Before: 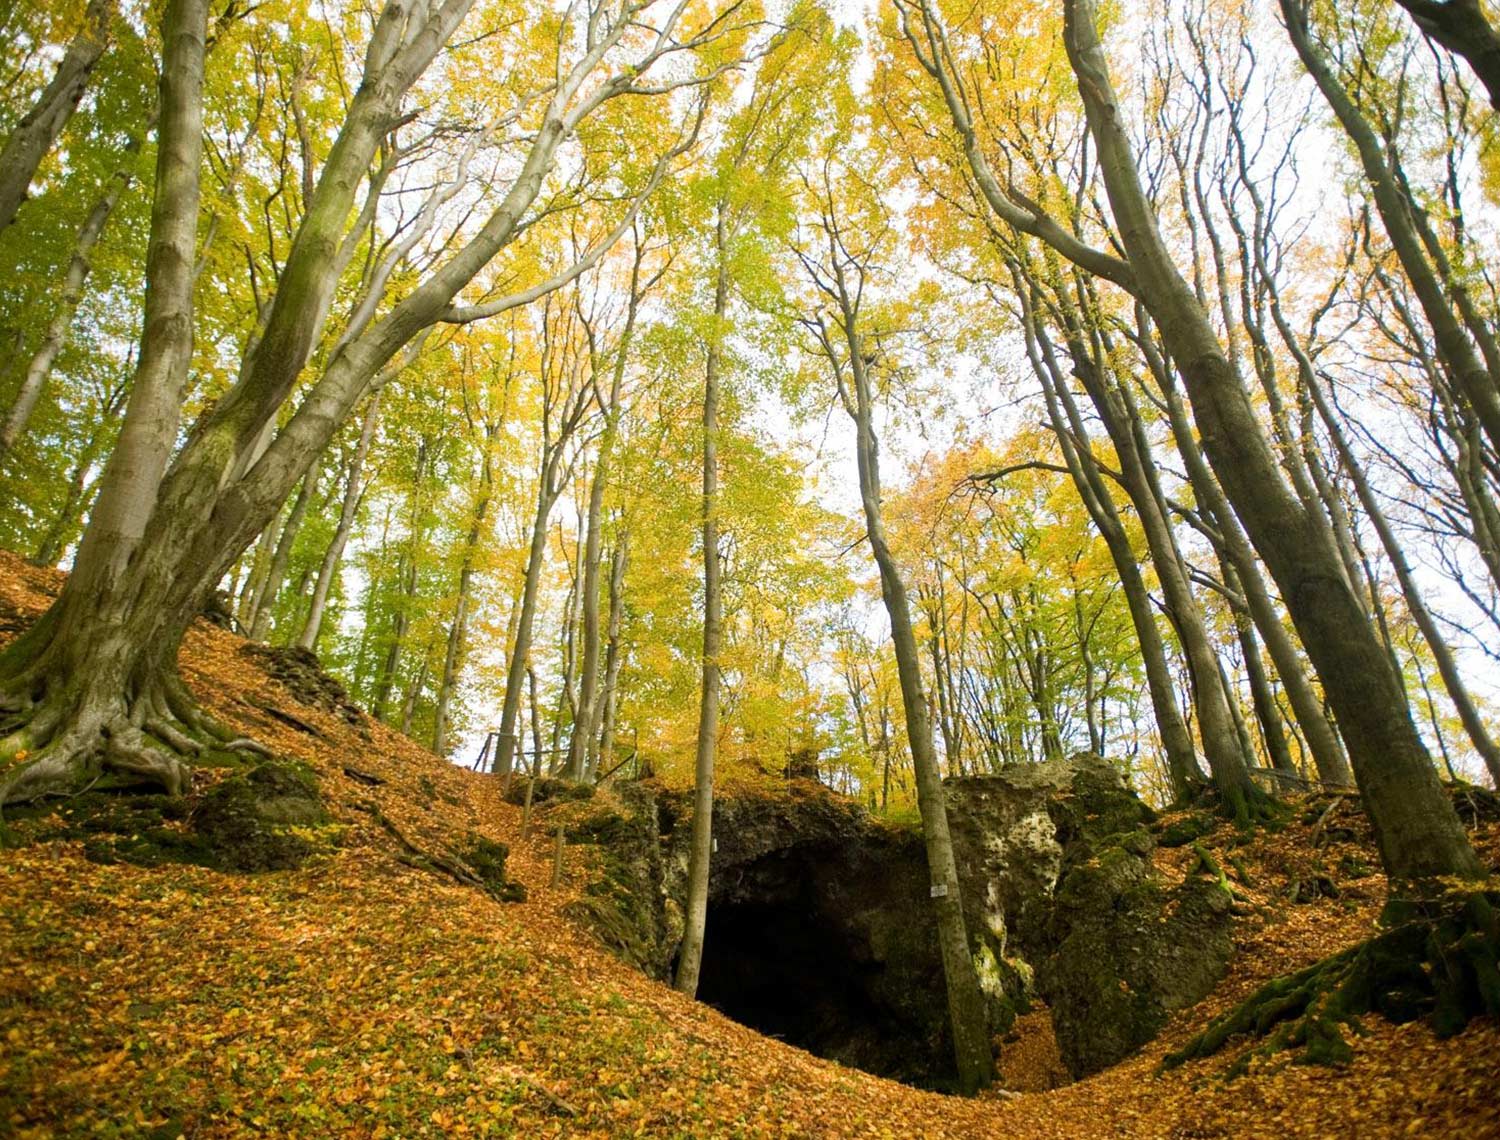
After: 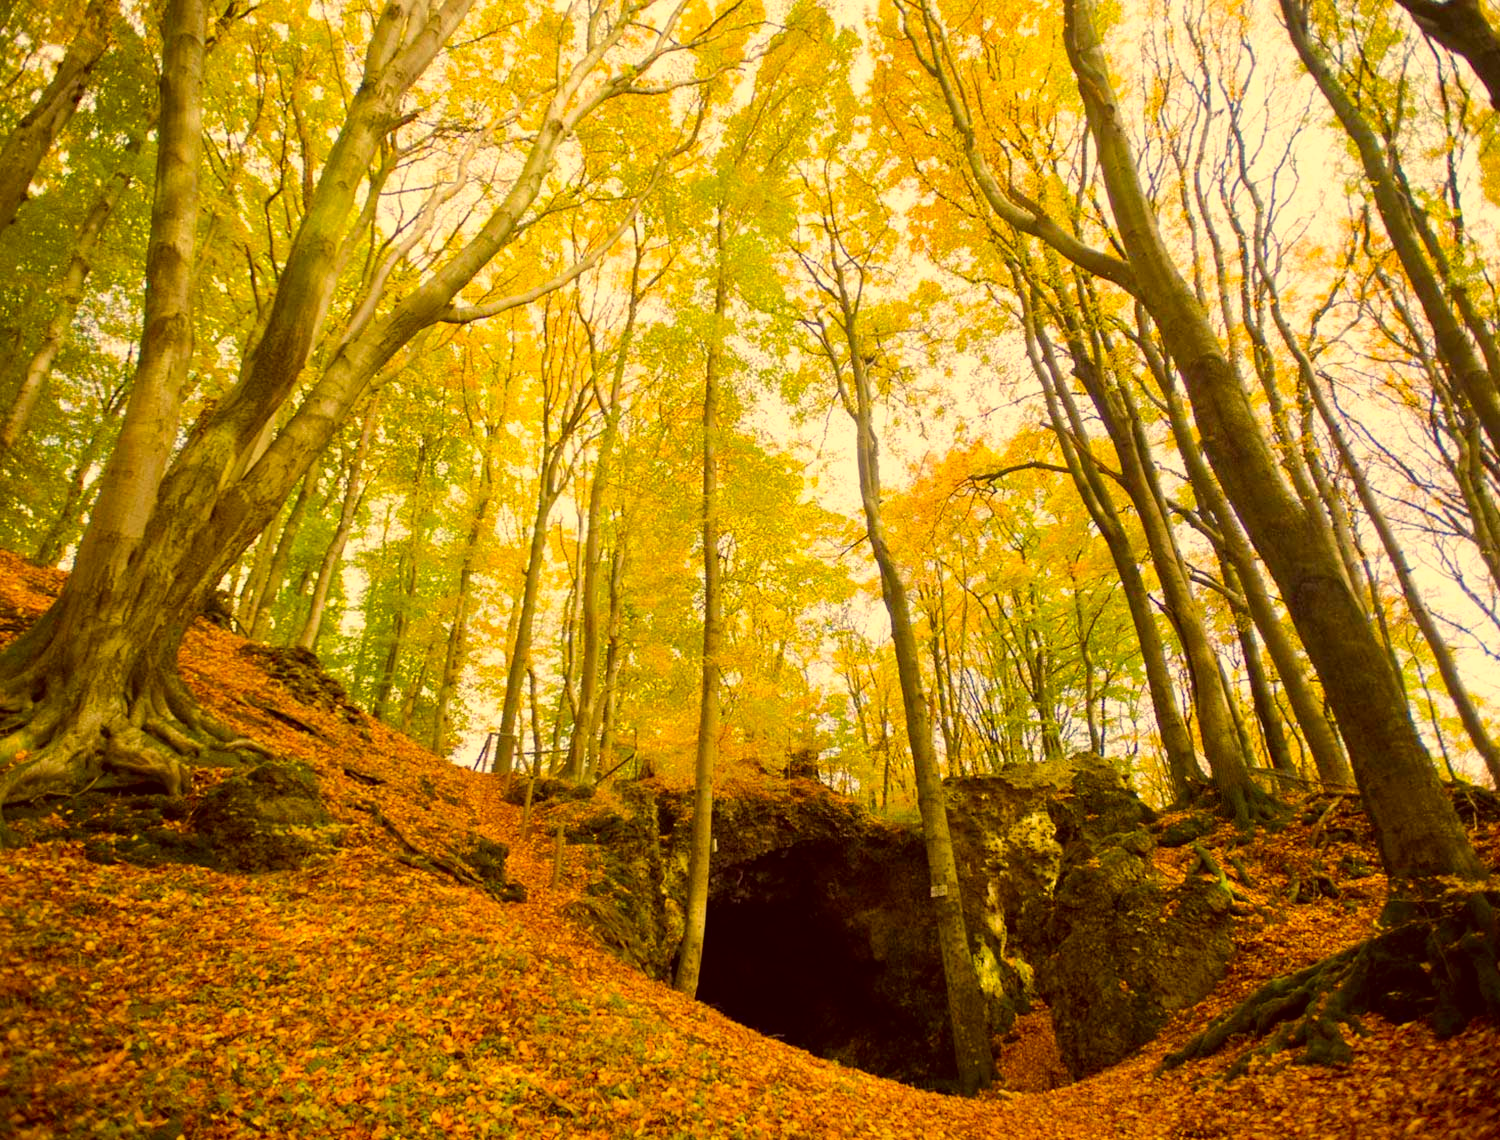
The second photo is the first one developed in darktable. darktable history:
color correction: highlights a* 10.12, highlights b* 39.04, shadows a* 14.62, shadows b* 3.37
color balance rgb: perceptual saturation grading › global saturation 25%, perceptual brilliance grading › mid-tones 10%, perceptual brilliance grading › shadows 15%, global vibrance 20%
